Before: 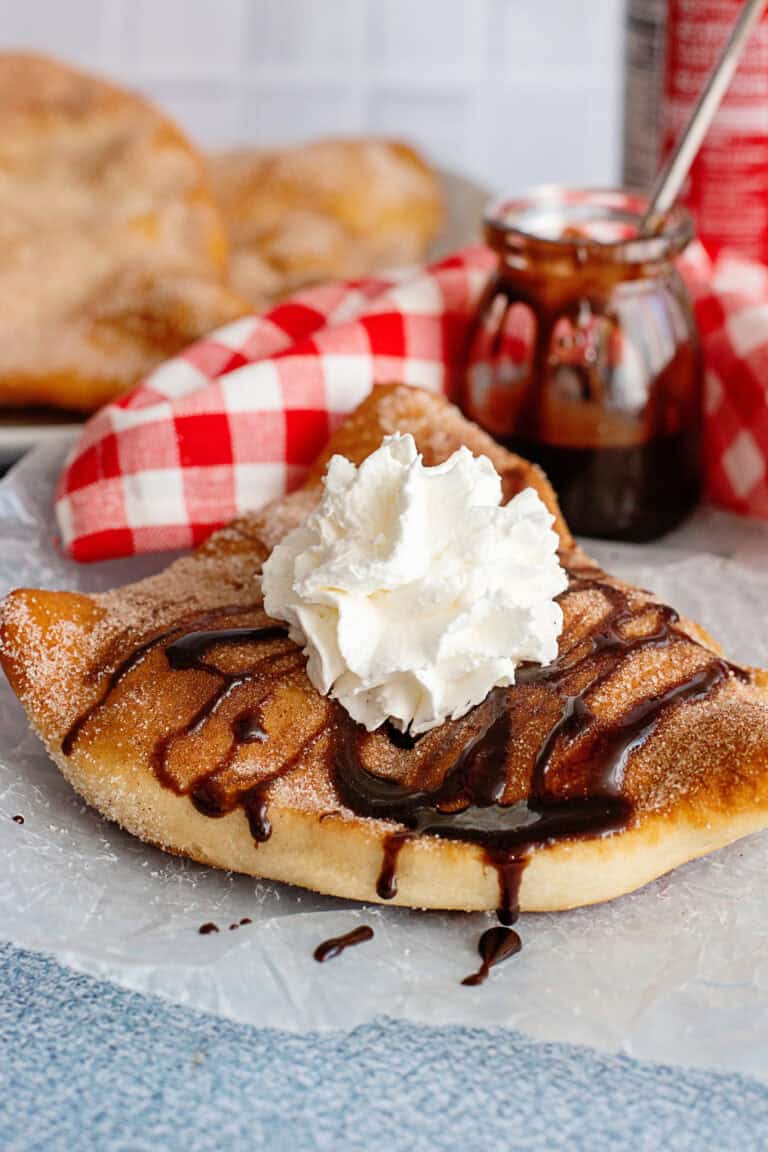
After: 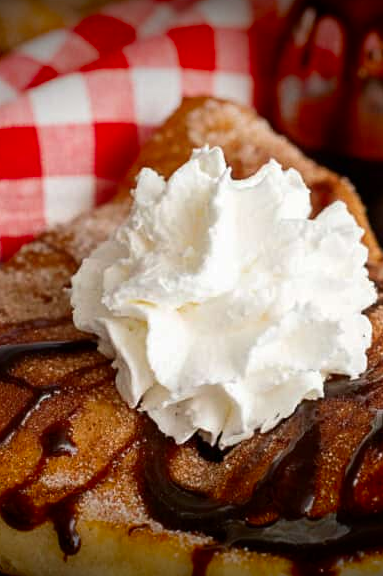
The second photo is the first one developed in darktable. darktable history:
crop: left 25%, top 25%, right 25%, bottom 25%
contrast brightness saturation: brightness -0.09
vignetting: fall-off start 98.29%, fall-off radius 100%, brightness -1, saturation 0.5, width/height ratio 1.428
tone equalizer: -8 EV 0.06 EV, smoothing diameter 25%, edges refinement/feathering 10, preserve details guided filter
